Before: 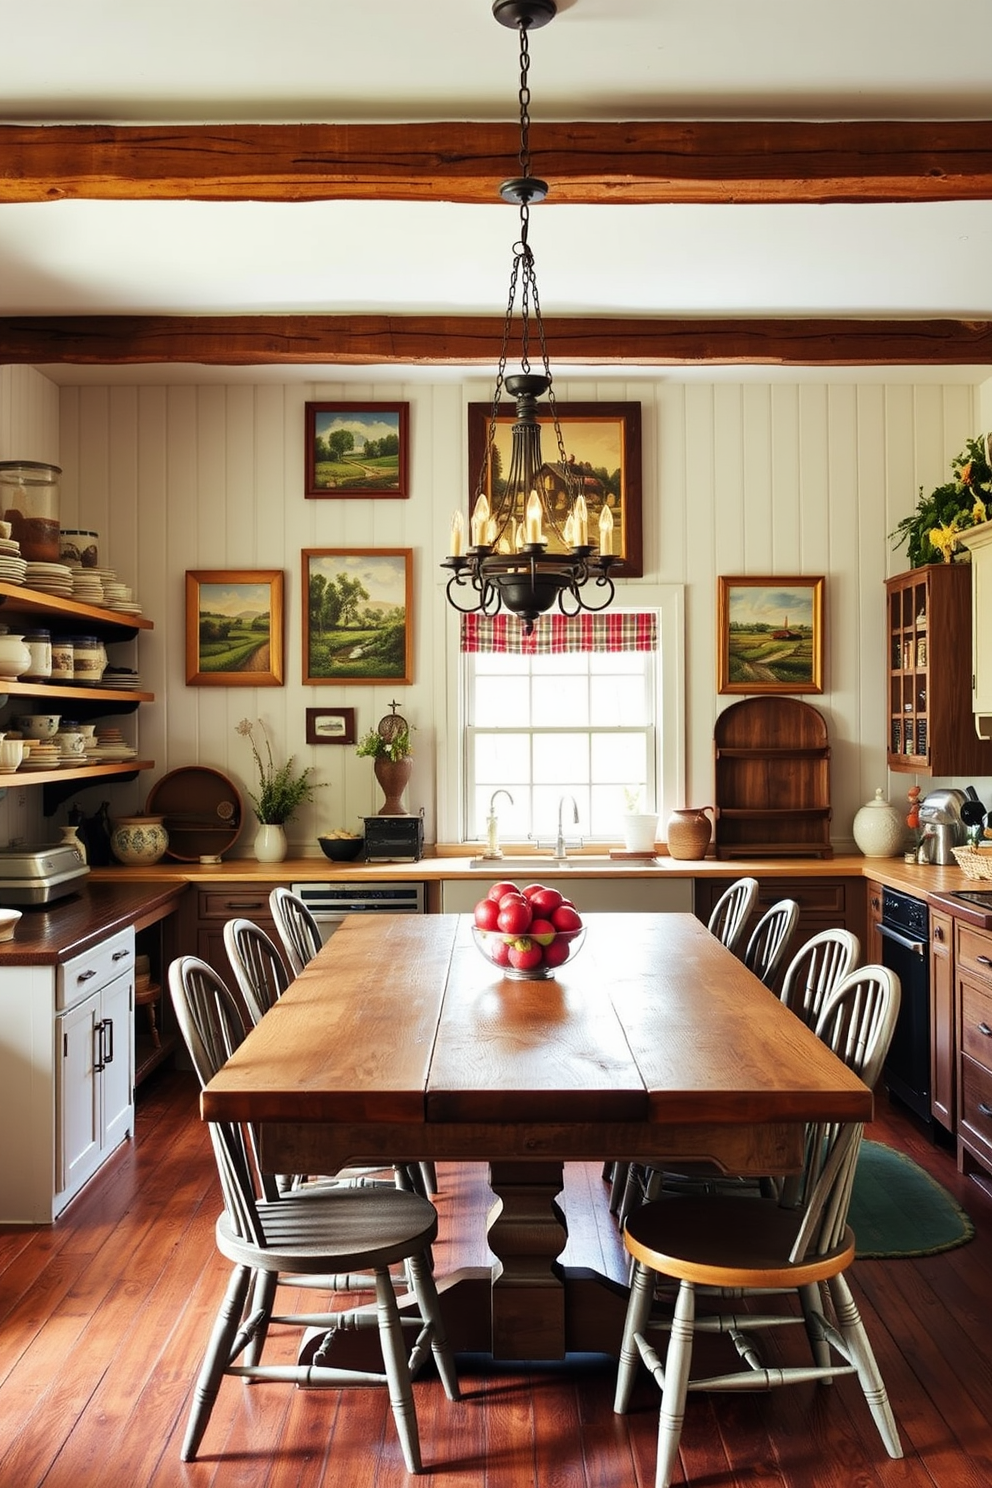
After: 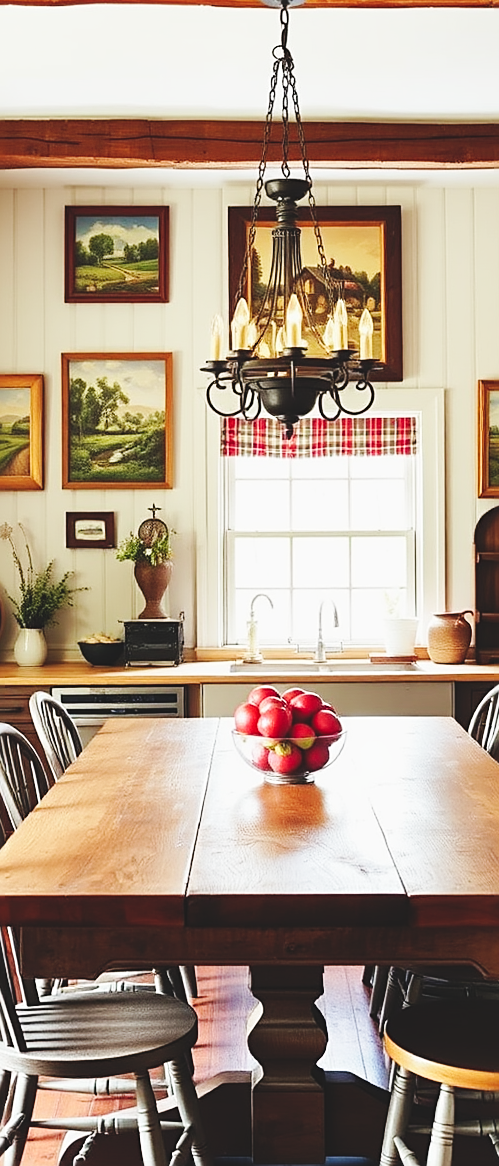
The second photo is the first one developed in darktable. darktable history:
exposure: black level correction -0.025, exposure -0.117 EV, compensate highlight preservation false
sharpen: on, module defaults
base curve: curves: ch0 [(0, 0) (0.036, 0.025) (0.121, 0.166) (0.206, 0.329) (0.605, 0.79) (1, 1)], preserve colors none
crop and rotate: angle 0.016°, left 24.246%, top 13.2%, right 25.404%, bottom 8.39%
